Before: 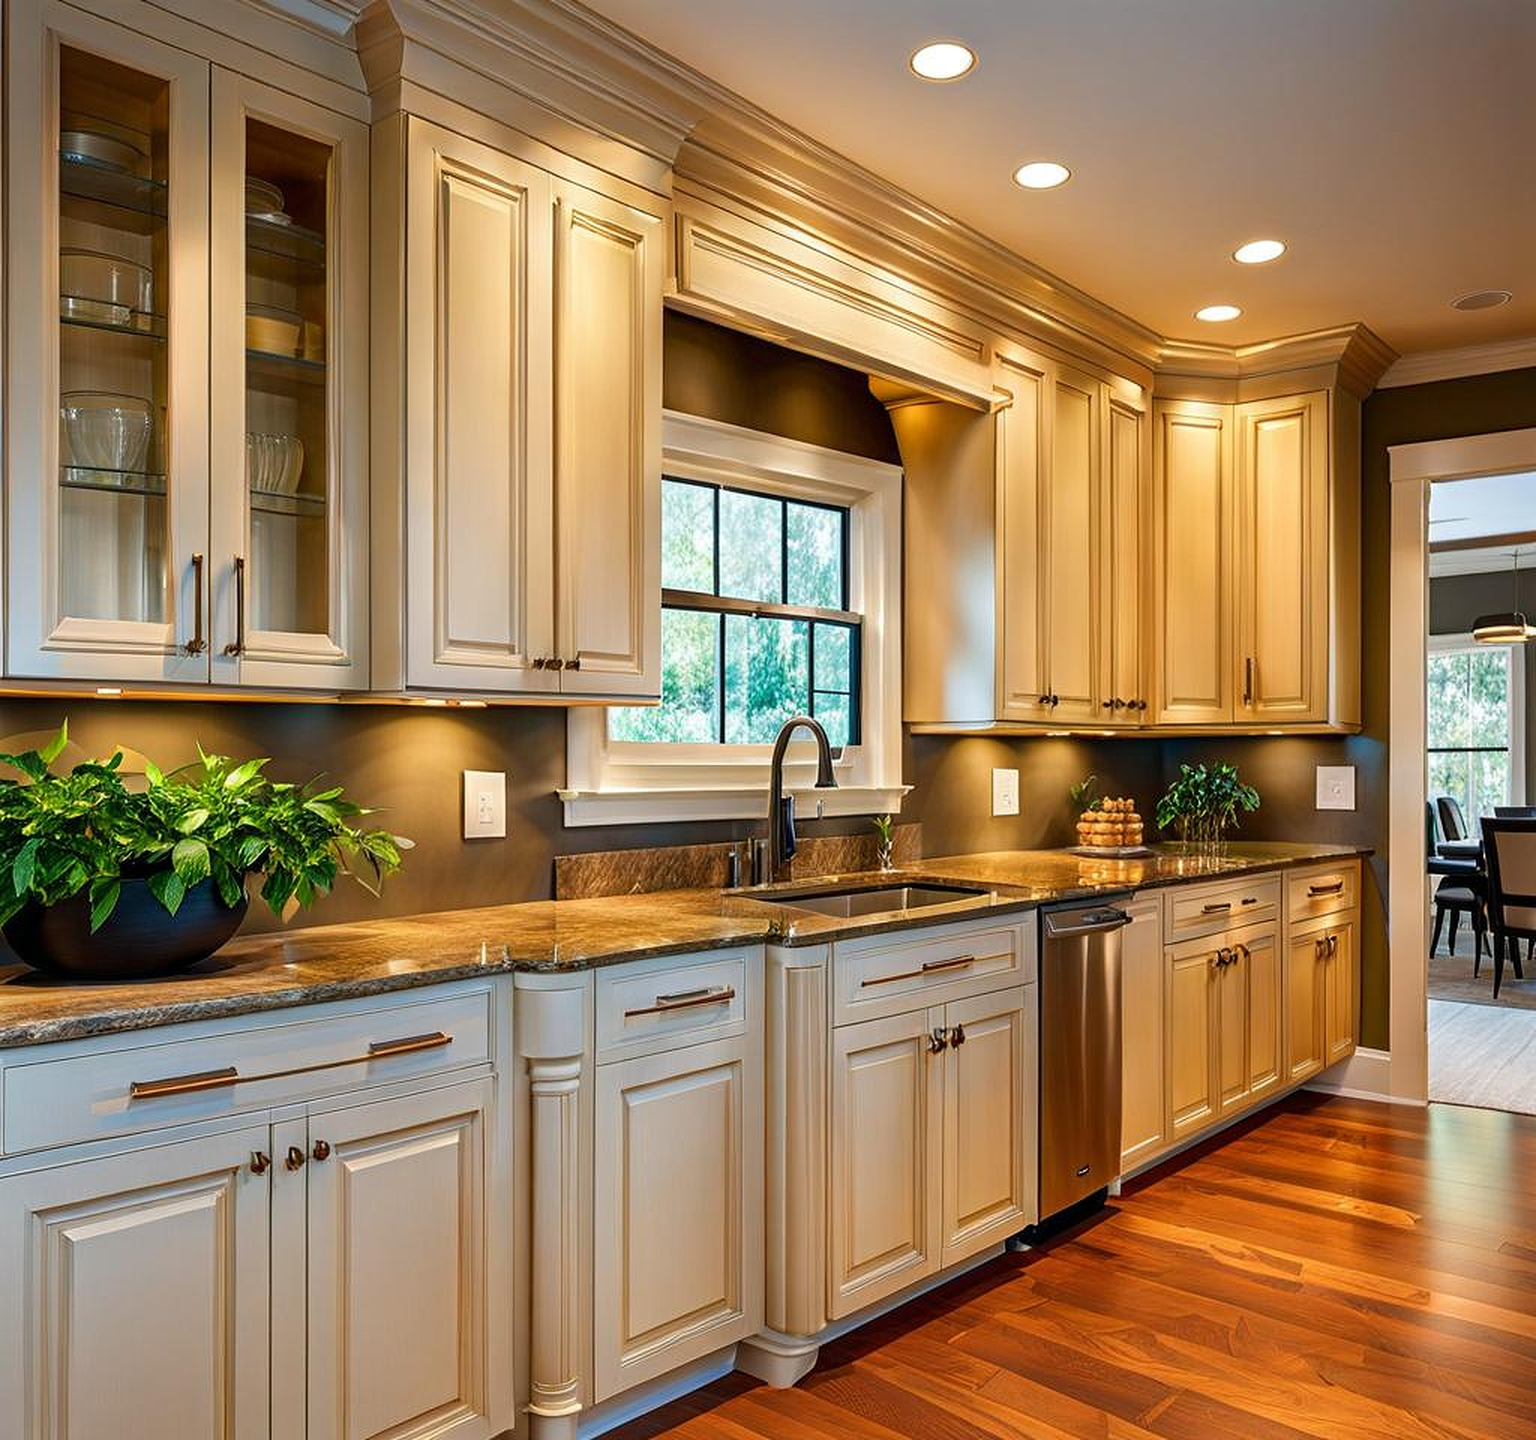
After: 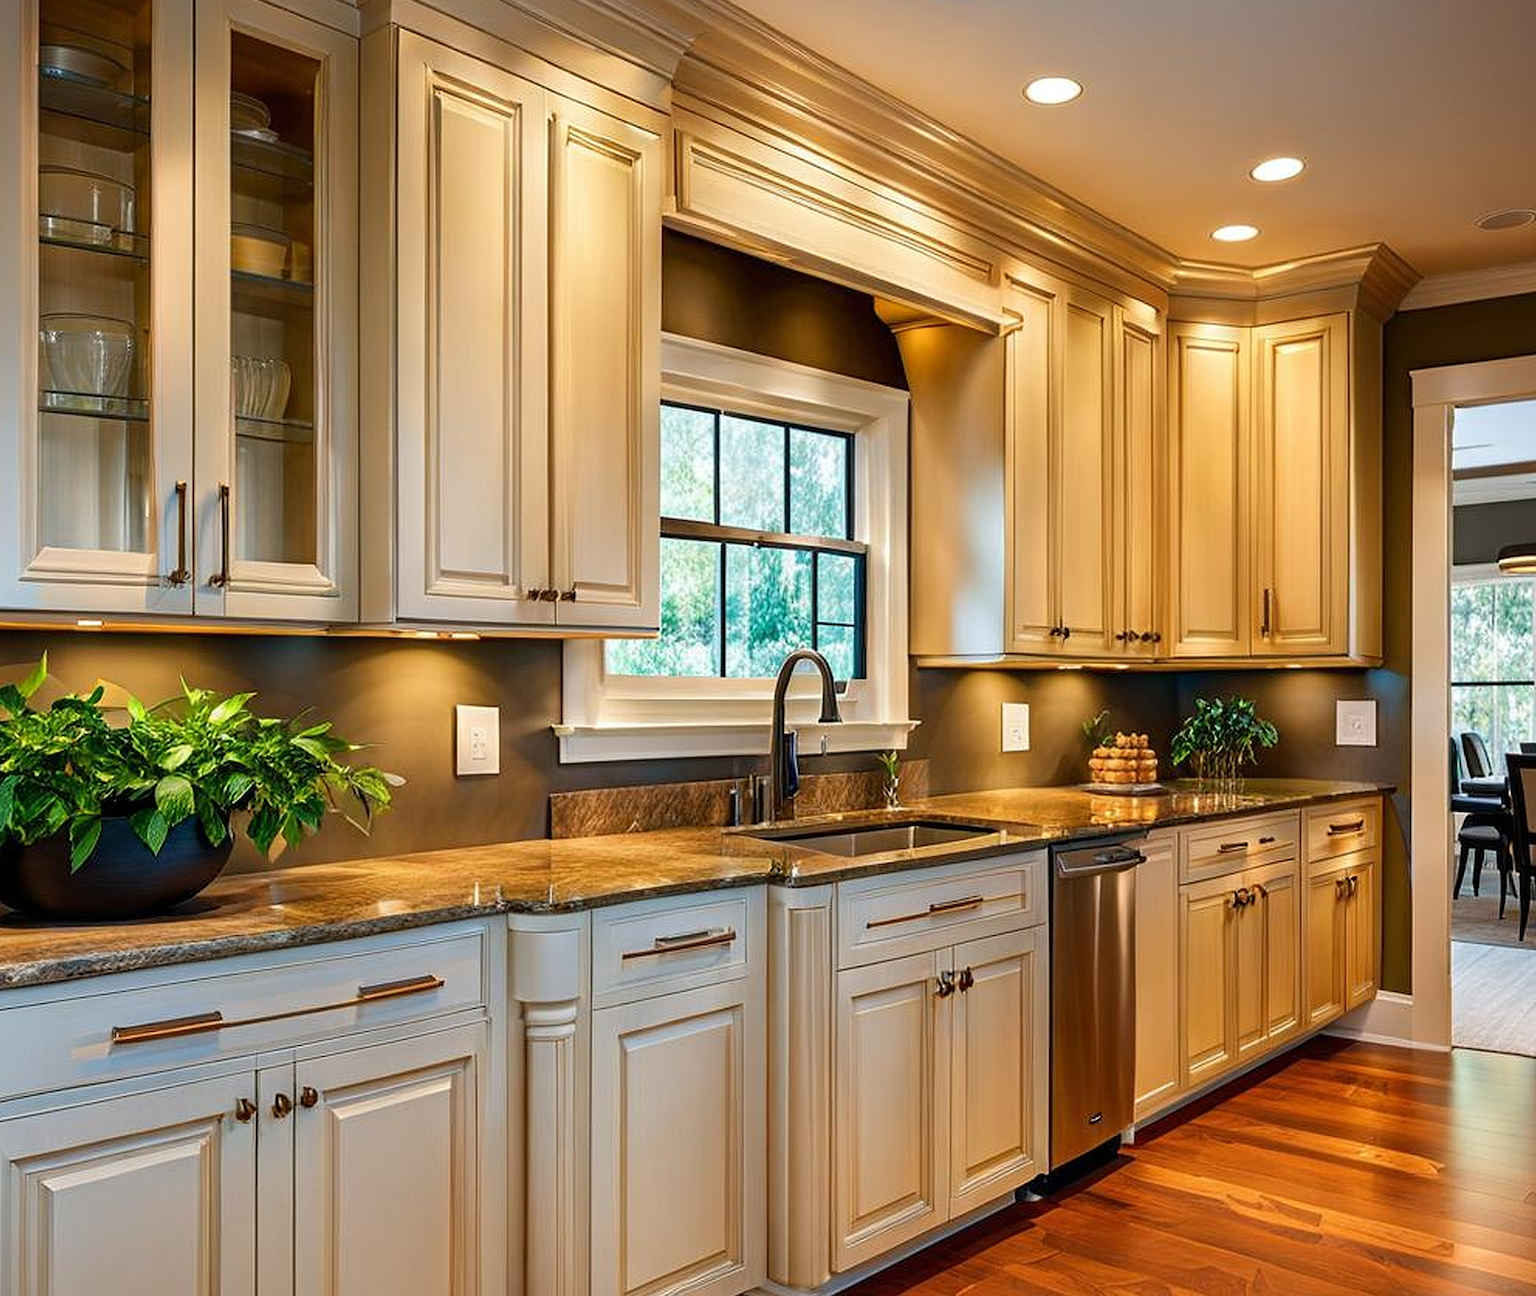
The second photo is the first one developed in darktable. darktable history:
crop: left 1.465%, top 6.117%, right 1.669%, bottom 6.667%
